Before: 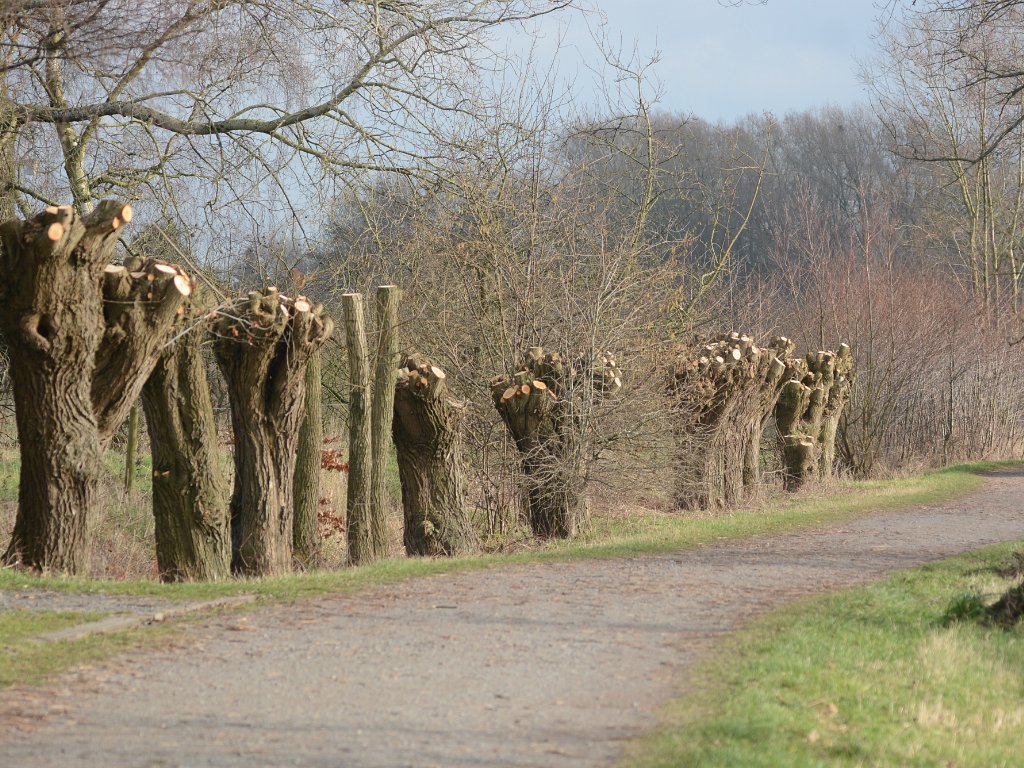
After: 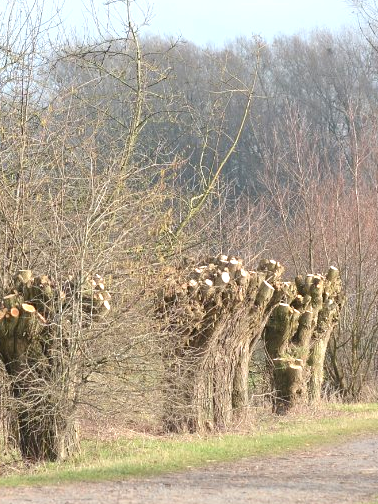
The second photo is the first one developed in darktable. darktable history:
exposure: black level correction 0, exposure 0.7 EV, compensate exposure bias true, compensate highlight preservation false
crop and rotate: left 49.936%, top 10.094%, right 13.136%, bottom 24.256%
